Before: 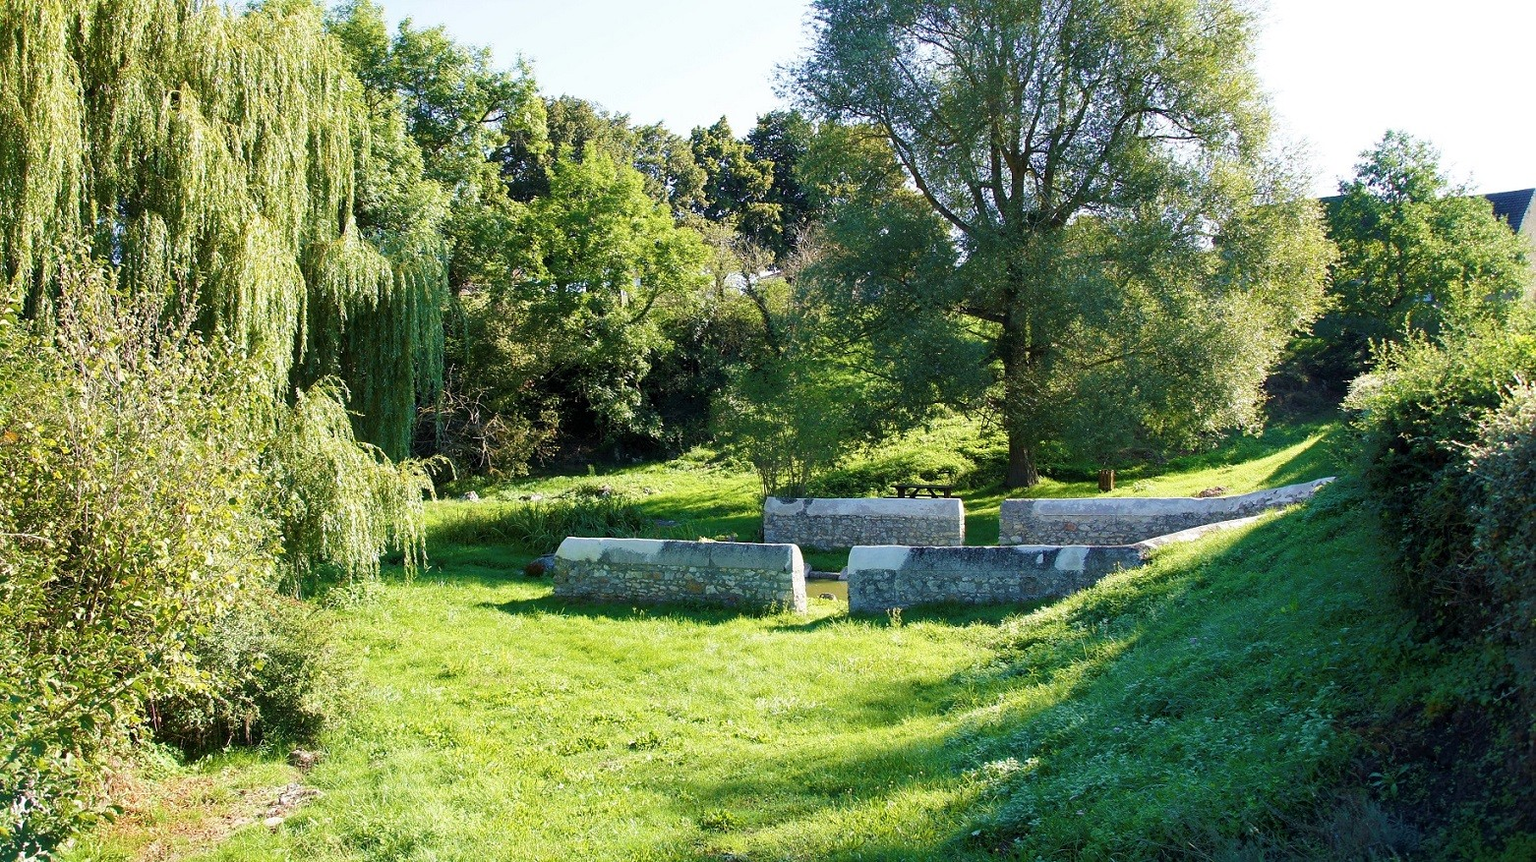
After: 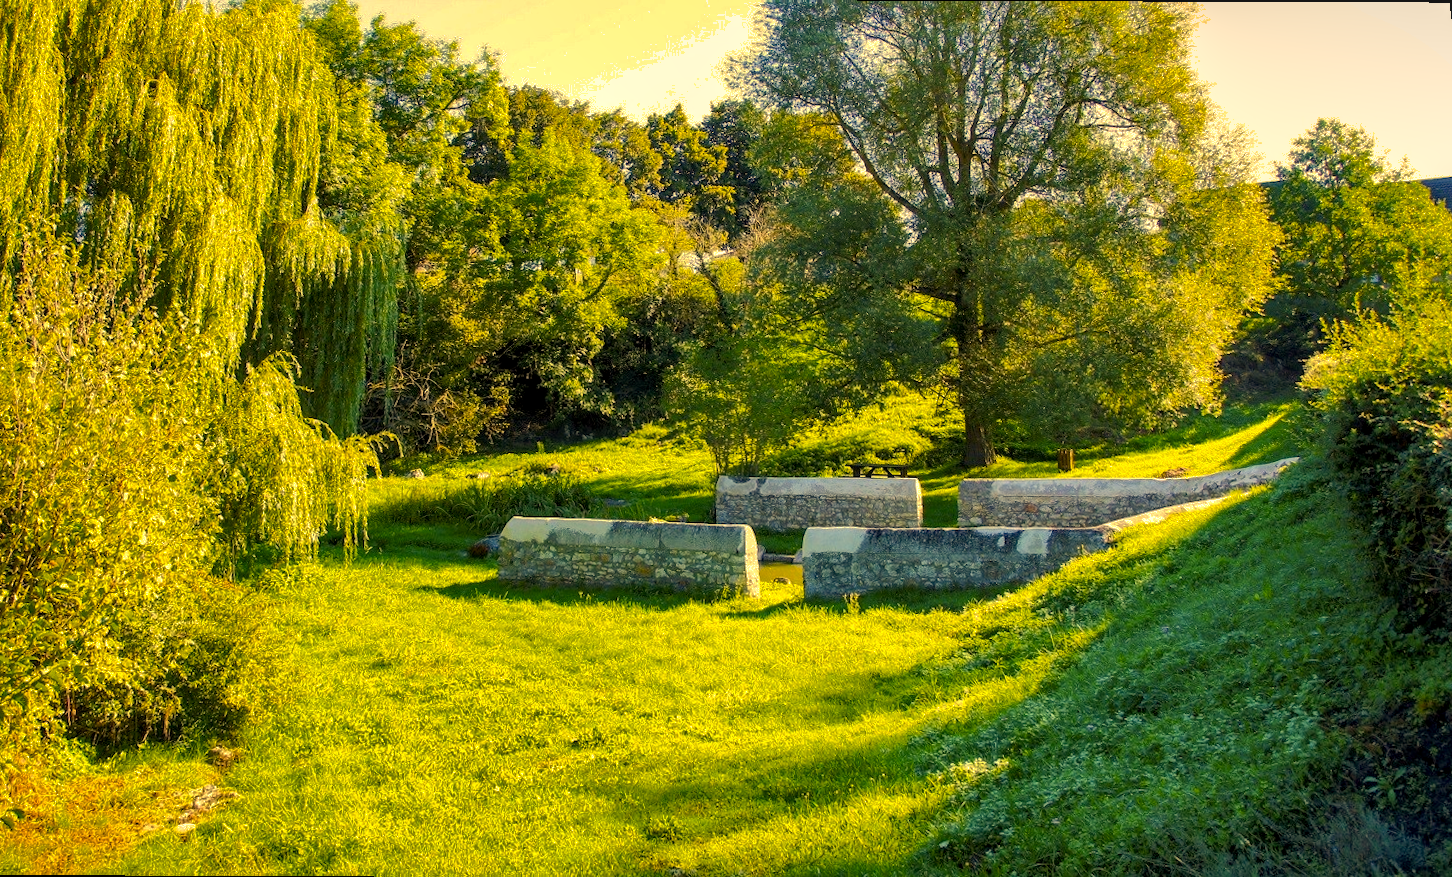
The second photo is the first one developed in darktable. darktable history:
color contrast: green-magenta contrast 0.8, blue-yellow contrast 1.1, unbound 0
shadows and highlights: shadows 40, highlights -60
color zones: curves: ch1 [(0, 0.523) (0.143, 0.545) (0.286, 0.52) (0.429, 0.506) (0.571, 0.503) (0.714, 0.503) (0.857, 0.508) (1, 0.523)]
rotate and perspective: rotation 0.215°, lens shift (vertical) -0.139, crop left 0.069, crop right 0.939, crop top 0.002, crop bottom 0.996
white balance: red 1.138, green 0.996, blue 0.812
color balance rgb: perceptual saturation grading › global saturation 20%, global vibrance 20%
local contrast: detail 130%
